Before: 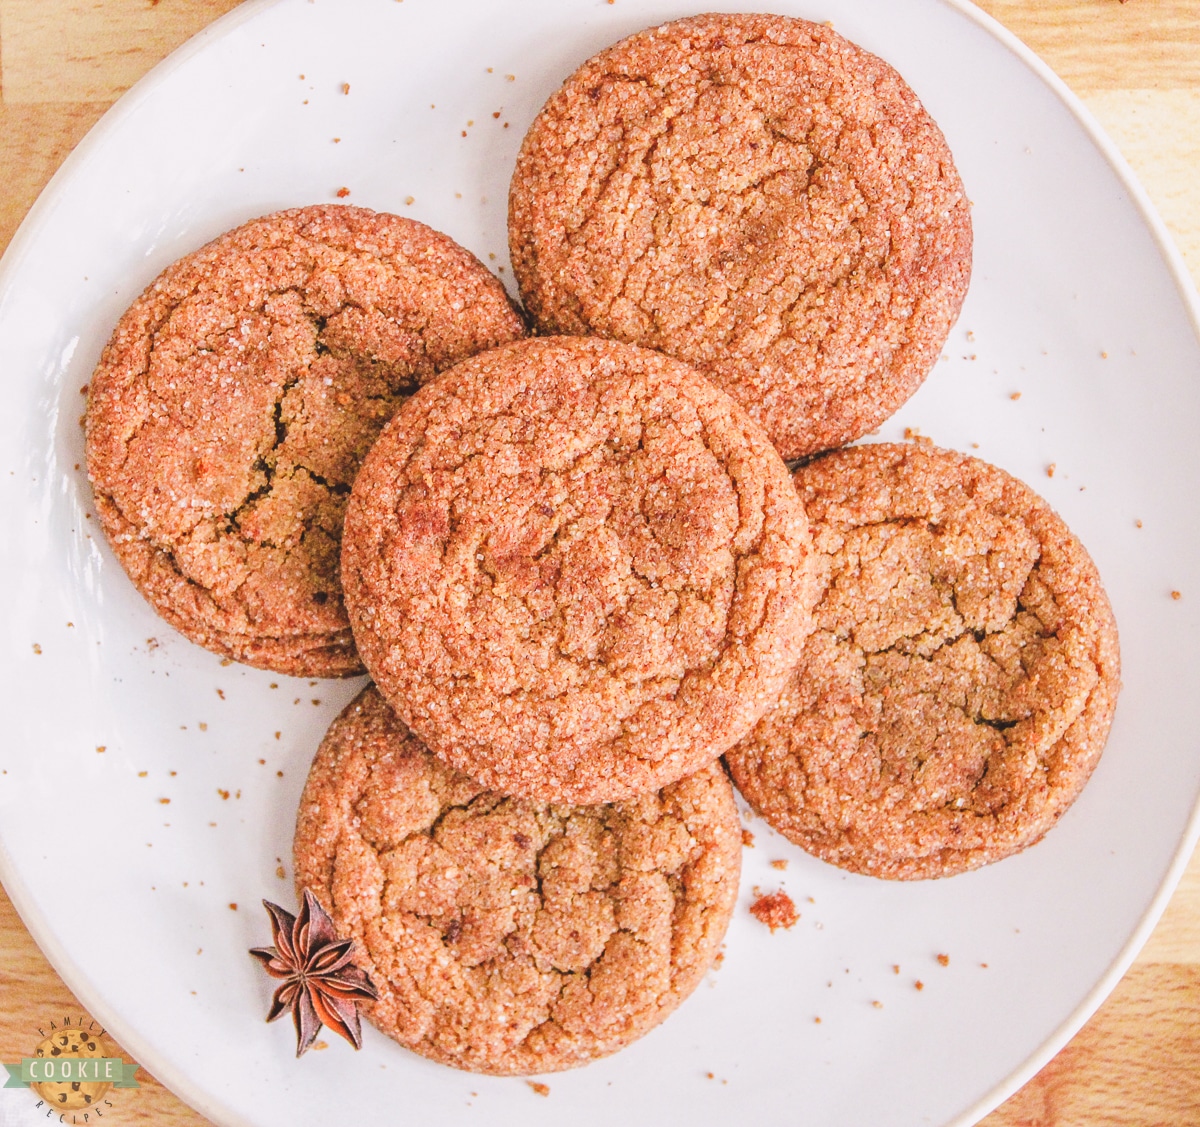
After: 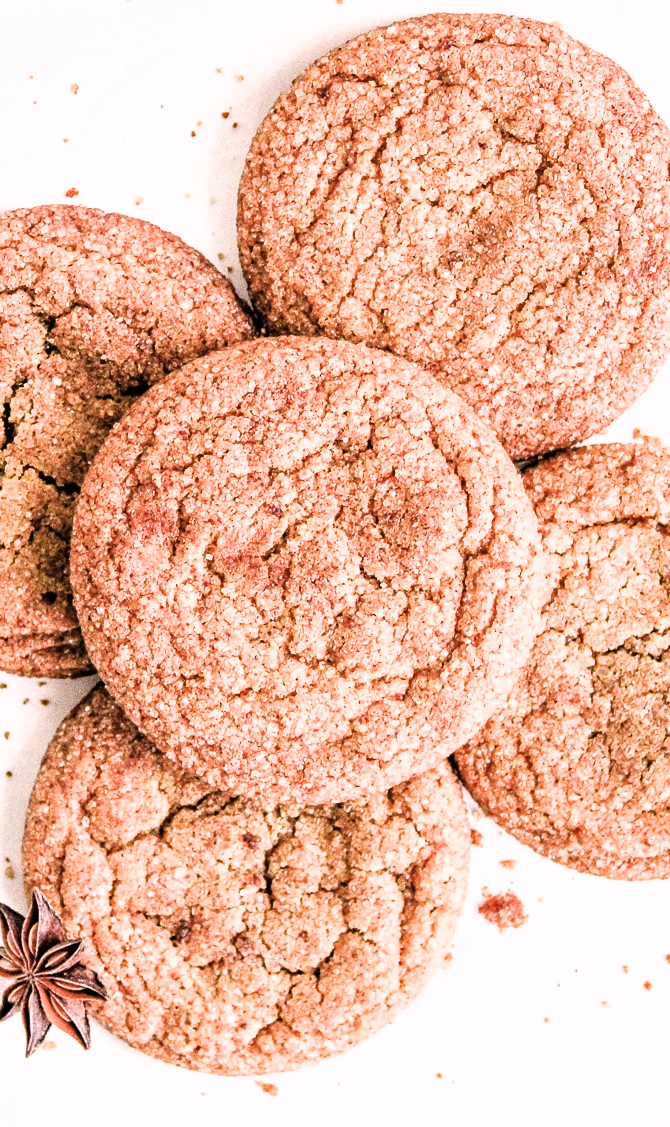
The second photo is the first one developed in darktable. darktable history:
crop and rotate: left 22.614%, right 21.53%
haze removal: compatibility mode true, adaptive false
filmic rgb: black relative exposure -8.18 EV, white relative exposure 2.23 EV, hardness 7.13, latitude 85.08%, contrast 1.703, highlights saturation mix -3.5%, shadows ↔ highlights balance -2.86%
